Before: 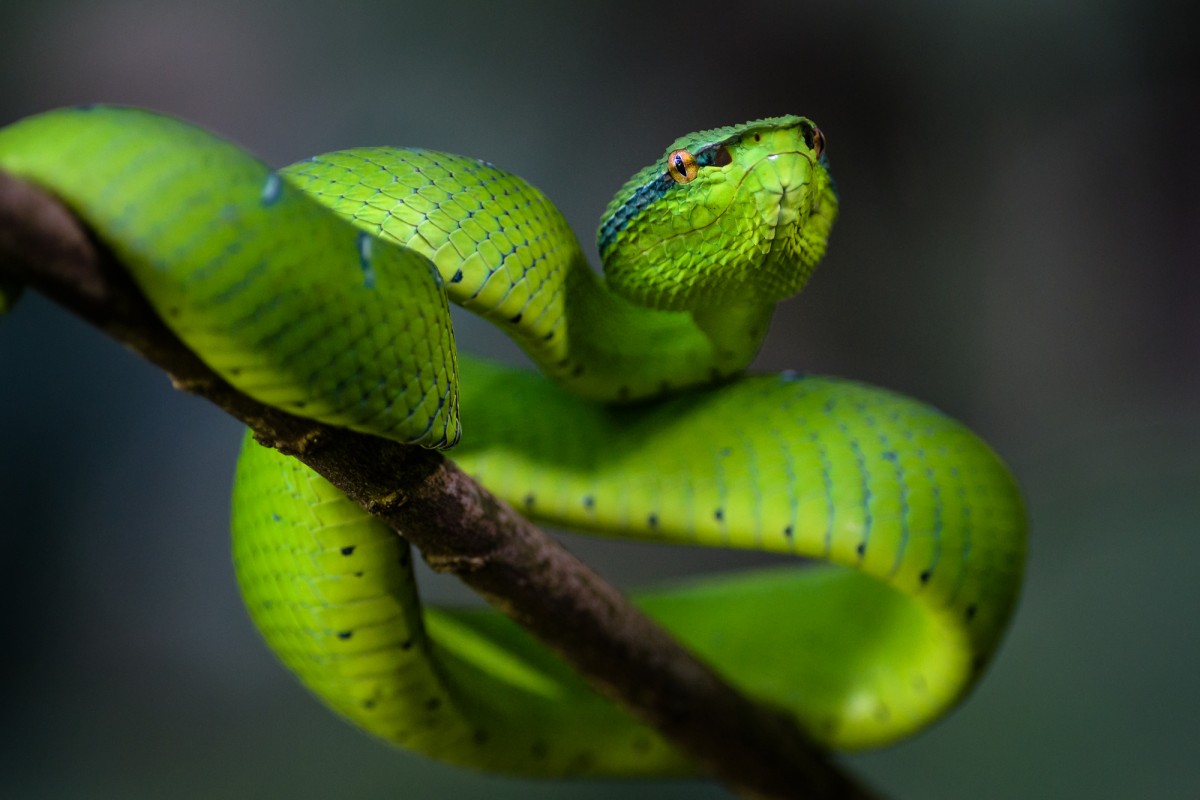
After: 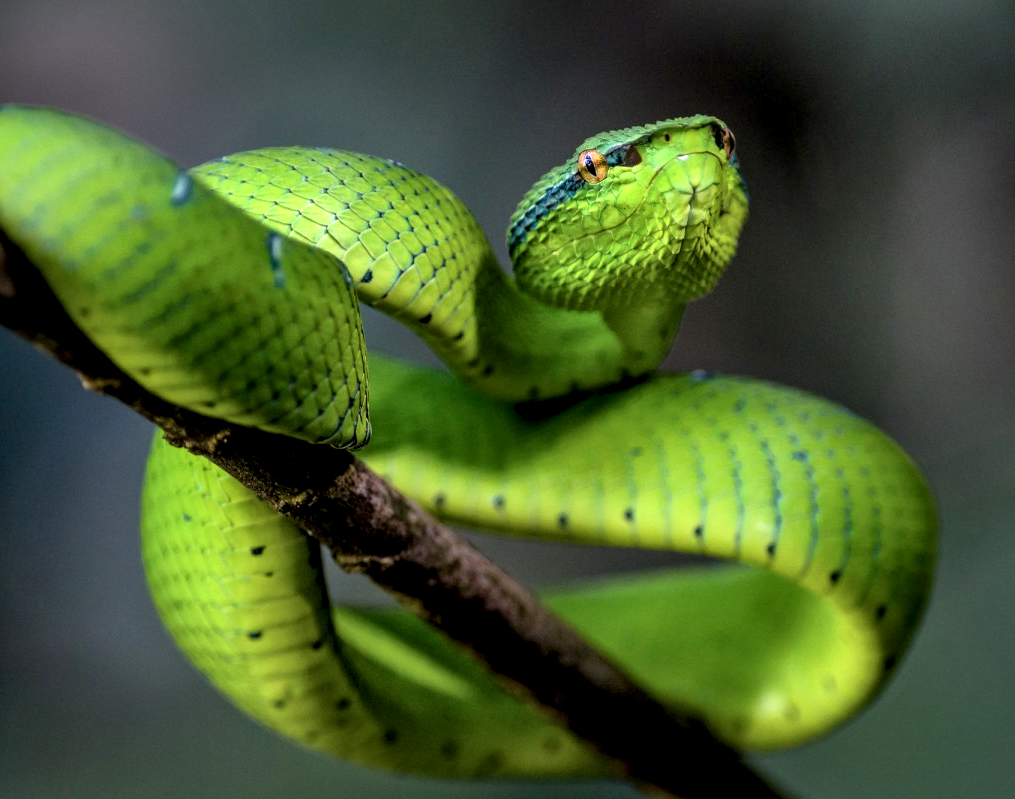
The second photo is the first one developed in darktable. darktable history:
shadows and highlights: on, module defaults
local contrast: highlights 64%, shadows 54%, detail 169%, midtone range 0.516
crop: left 7.516%, right 7.827%
